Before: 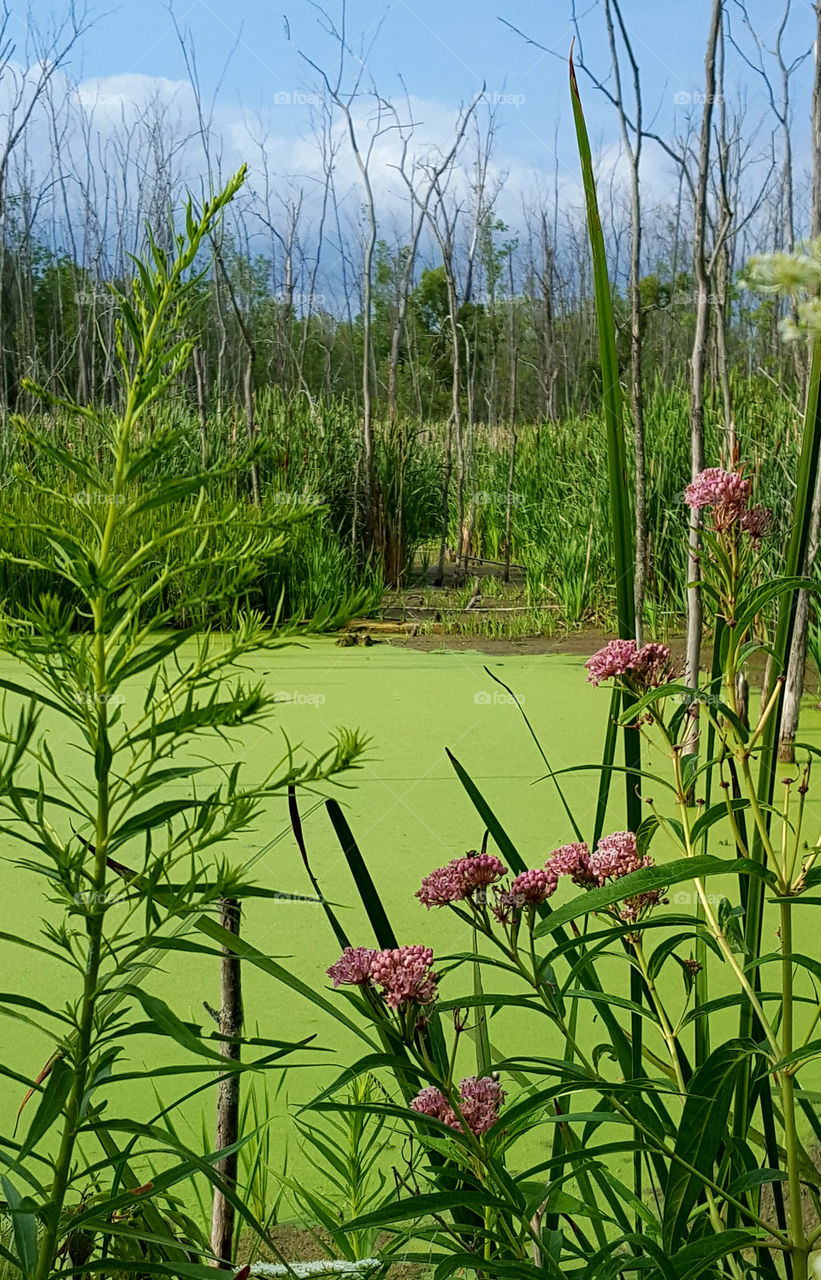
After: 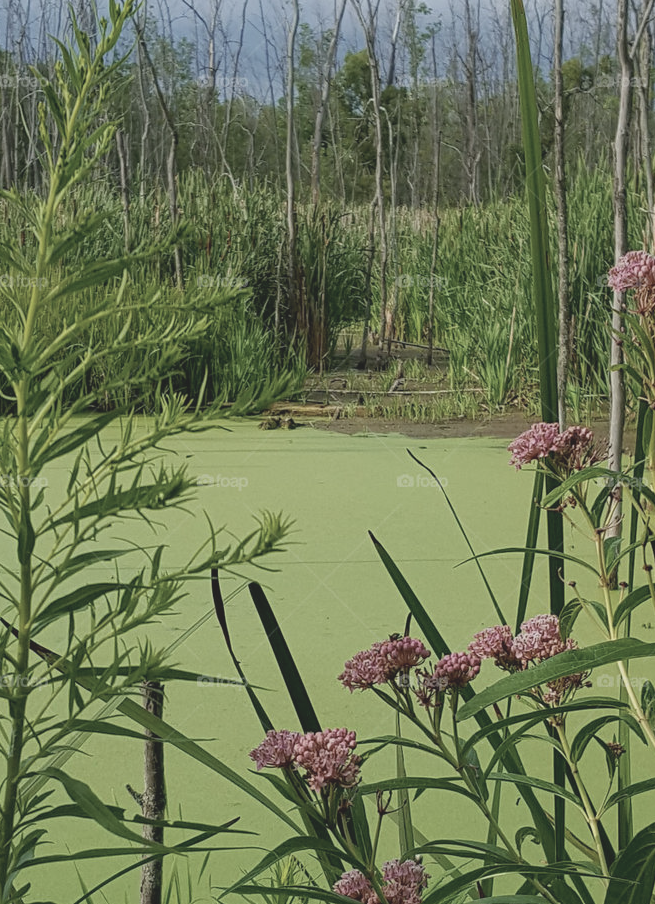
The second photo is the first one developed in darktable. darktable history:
contrast brightness saturation: contrast -0.242, saturation -0.44
exposure: compensate highlight preservation false
crop: left 9.41%, top 16.999%, right 10.804%, bottom 12.348%
